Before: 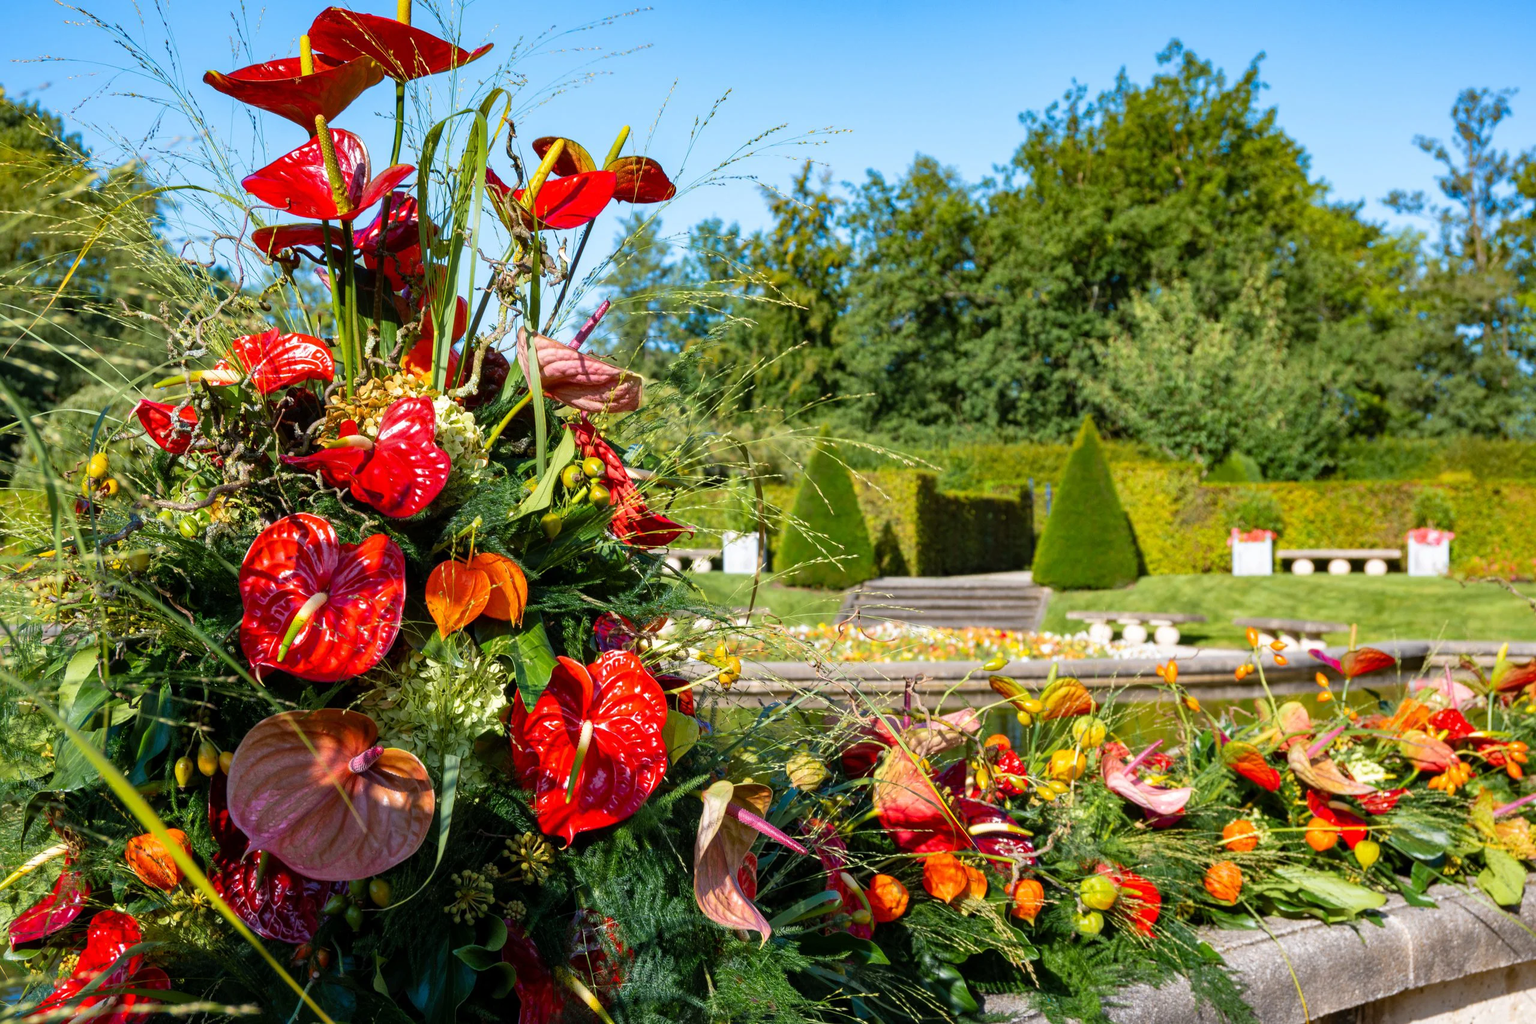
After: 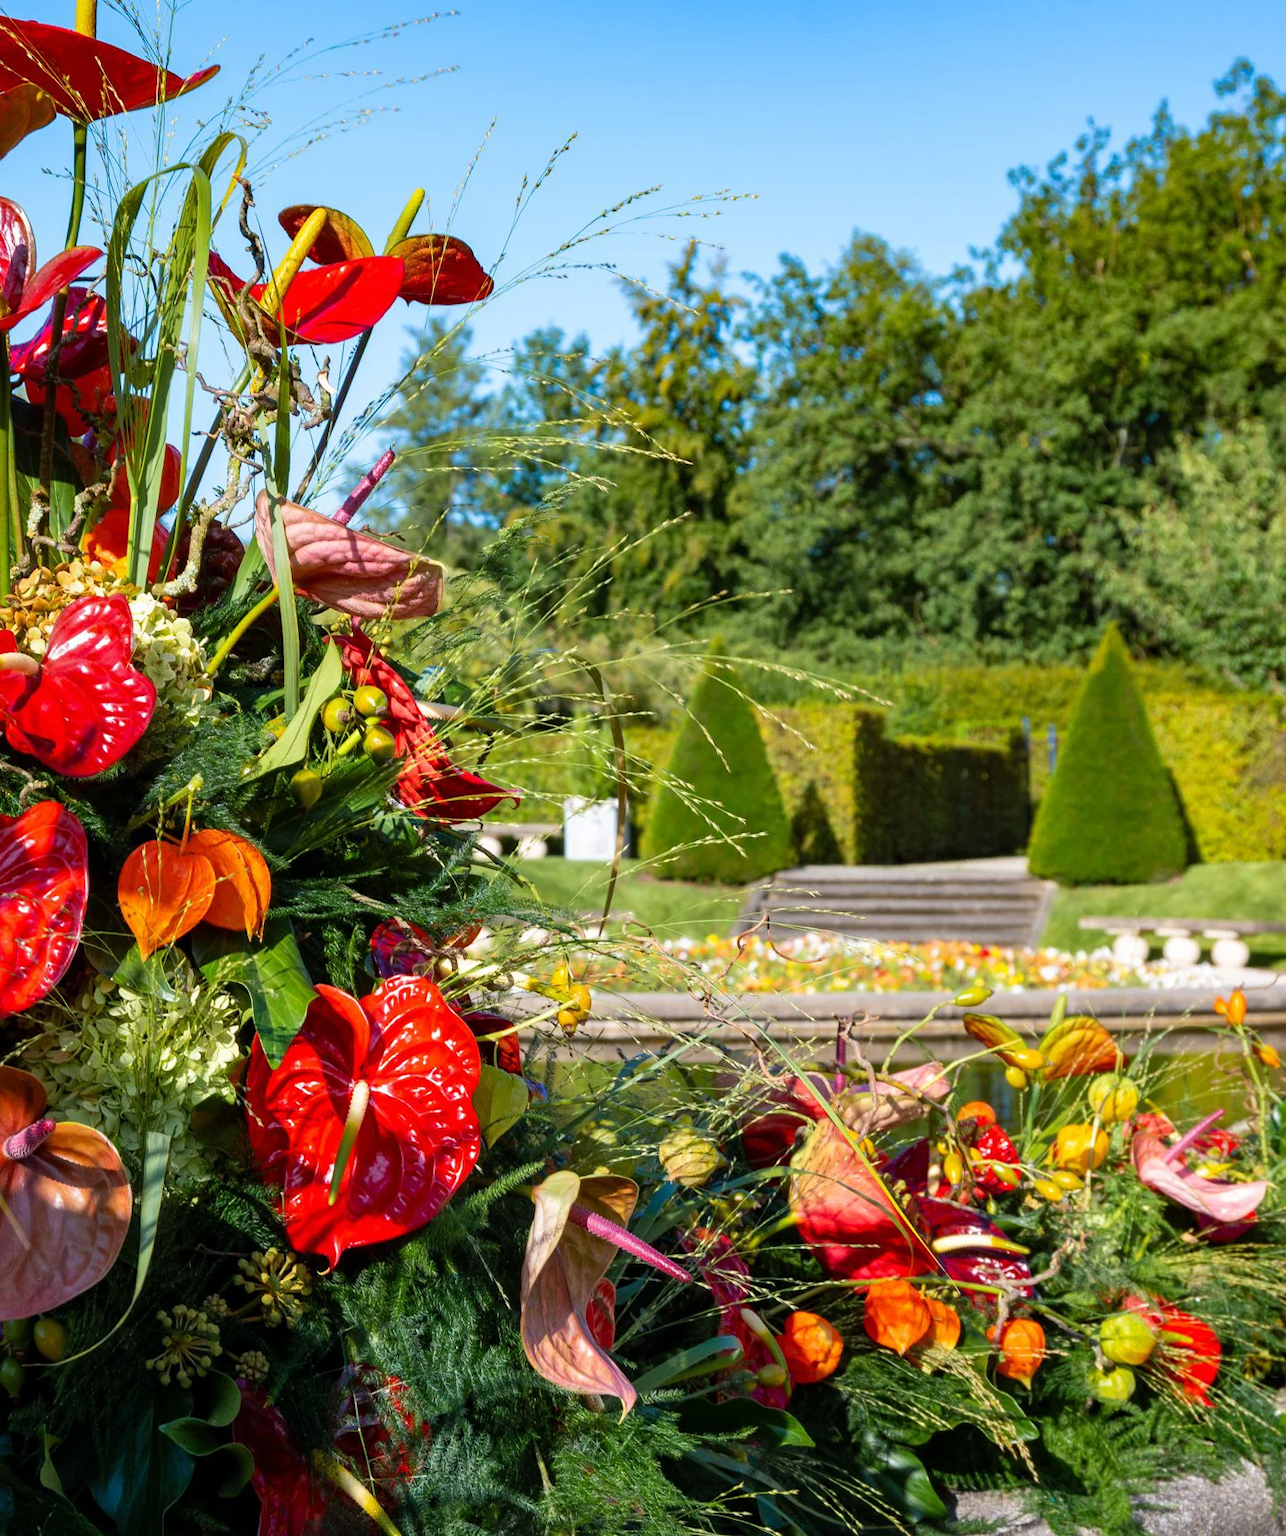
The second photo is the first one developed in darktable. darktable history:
crop and rotate: left 22.616%, right 21.495%
